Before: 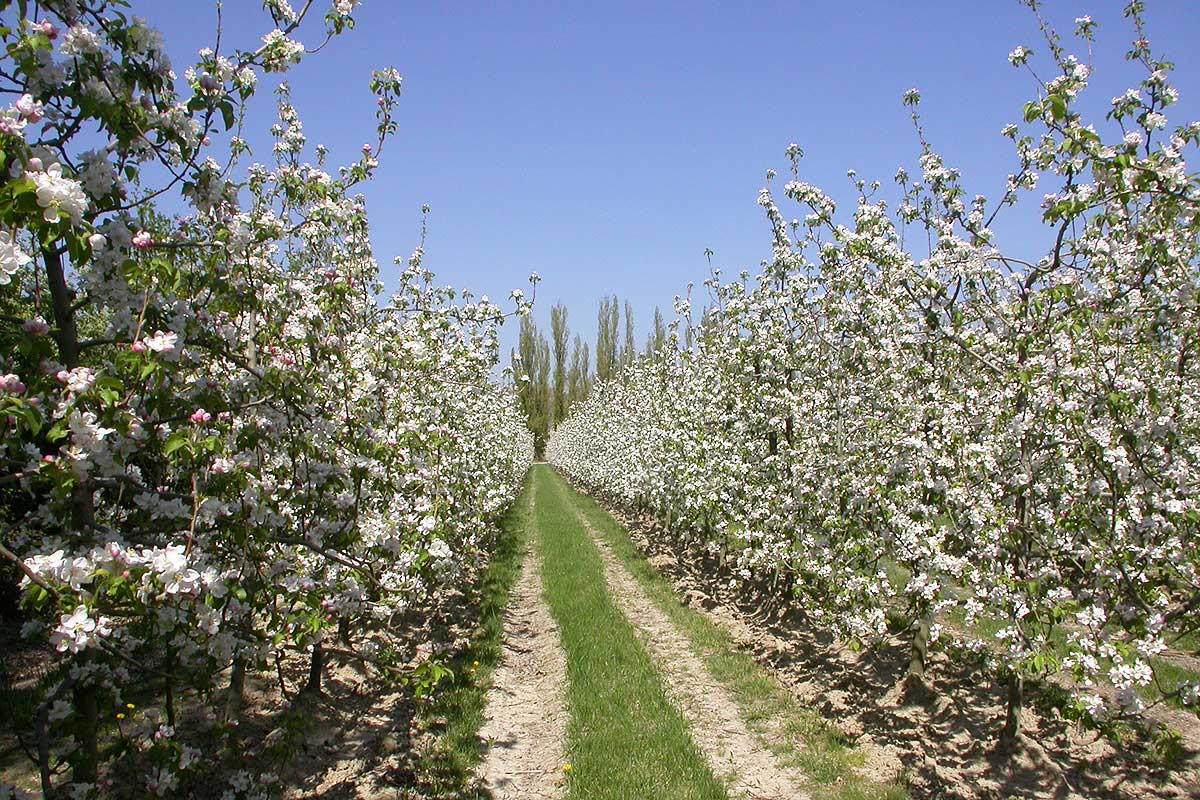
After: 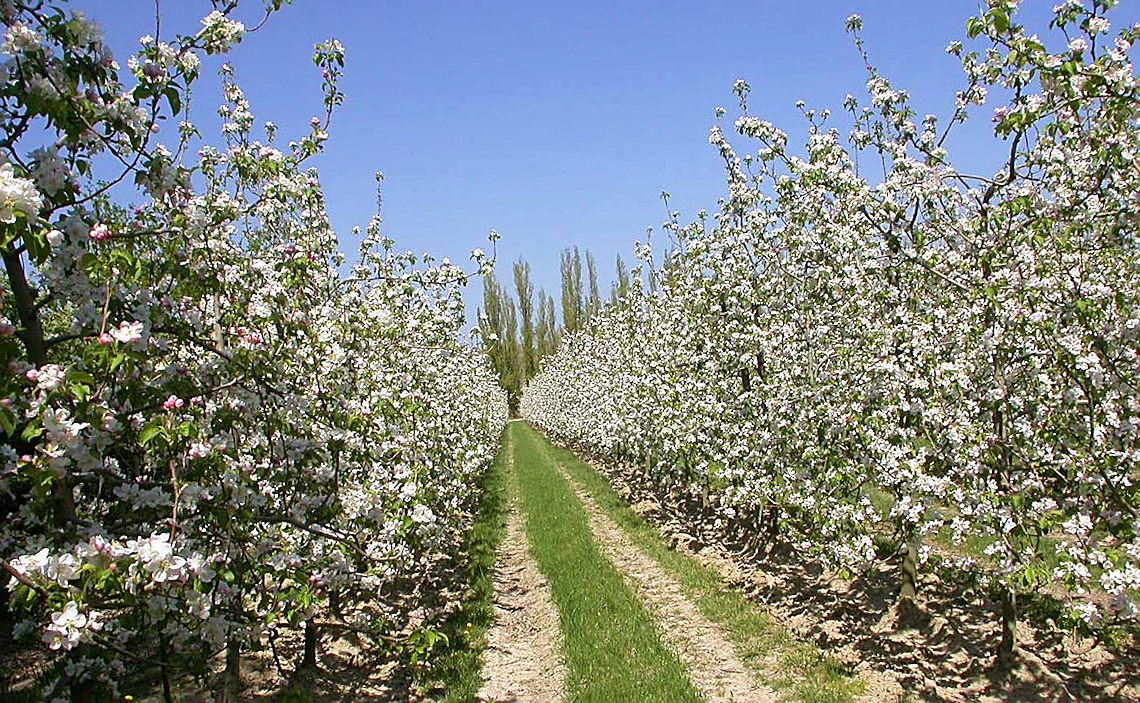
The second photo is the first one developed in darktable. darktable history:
velvia: on, module defaults
rotate and perspective: rotation -5°, crop left 0.05, crop right 0.952, crop top 0.11, crop bottom 0.89
sharpen: on, module defaults
